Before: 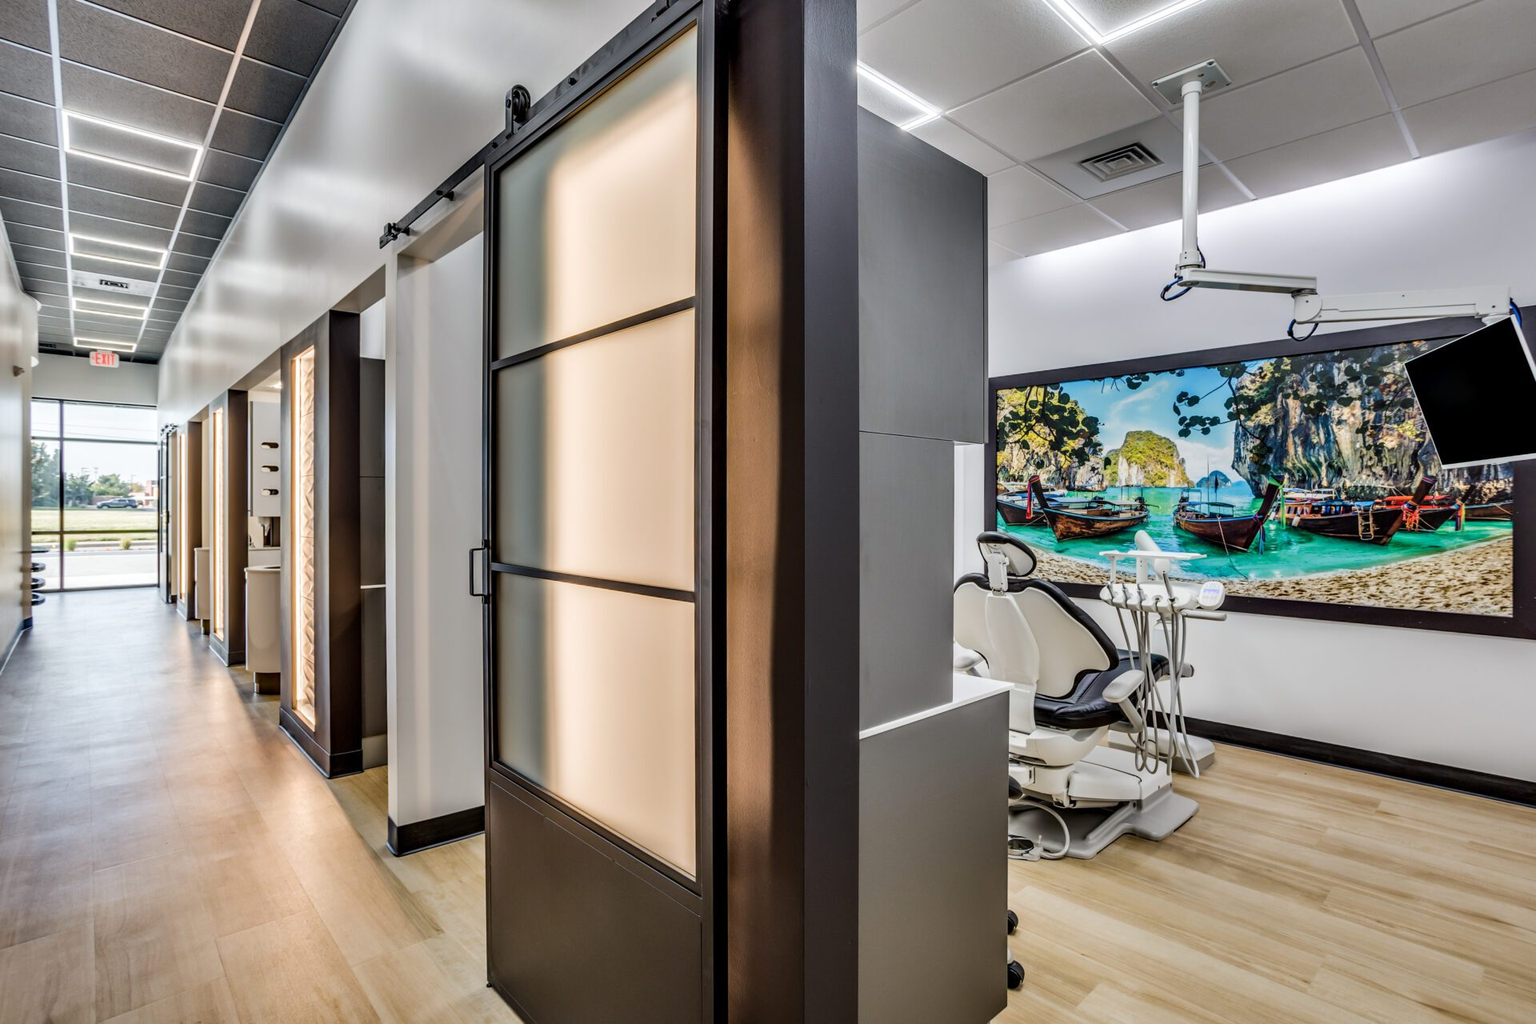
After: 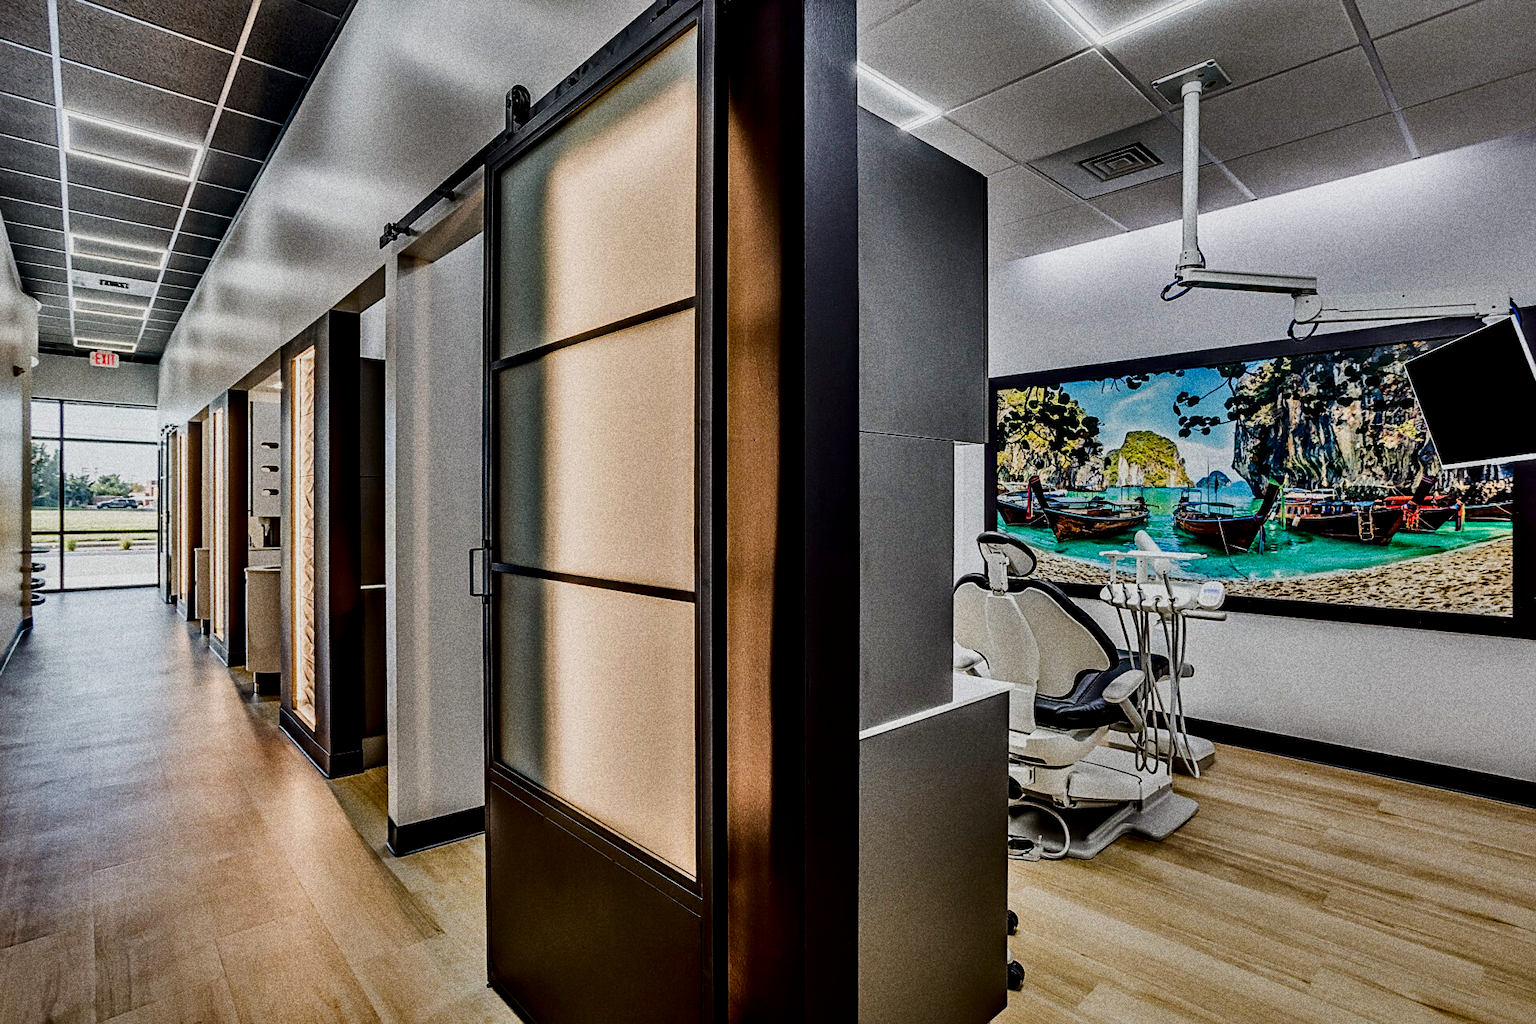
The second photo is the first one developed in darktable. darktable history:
filmic rgb: black relative exposure -4.88 EV, hardness 2.82
sharpen: on, module defaults
grain: coarseness 10.62 ISO, strength 55.56%
local contrast: mode bilateral grid, contrast 20, coarseness 50, detail 120%, midtone range 0.2
haze removal: compatibility mode true, adaptive false
contrast brightness saturation: contrast 0.19, brightness -0.24, saturation 0.11
shadows and highlights: soften with gaussian
